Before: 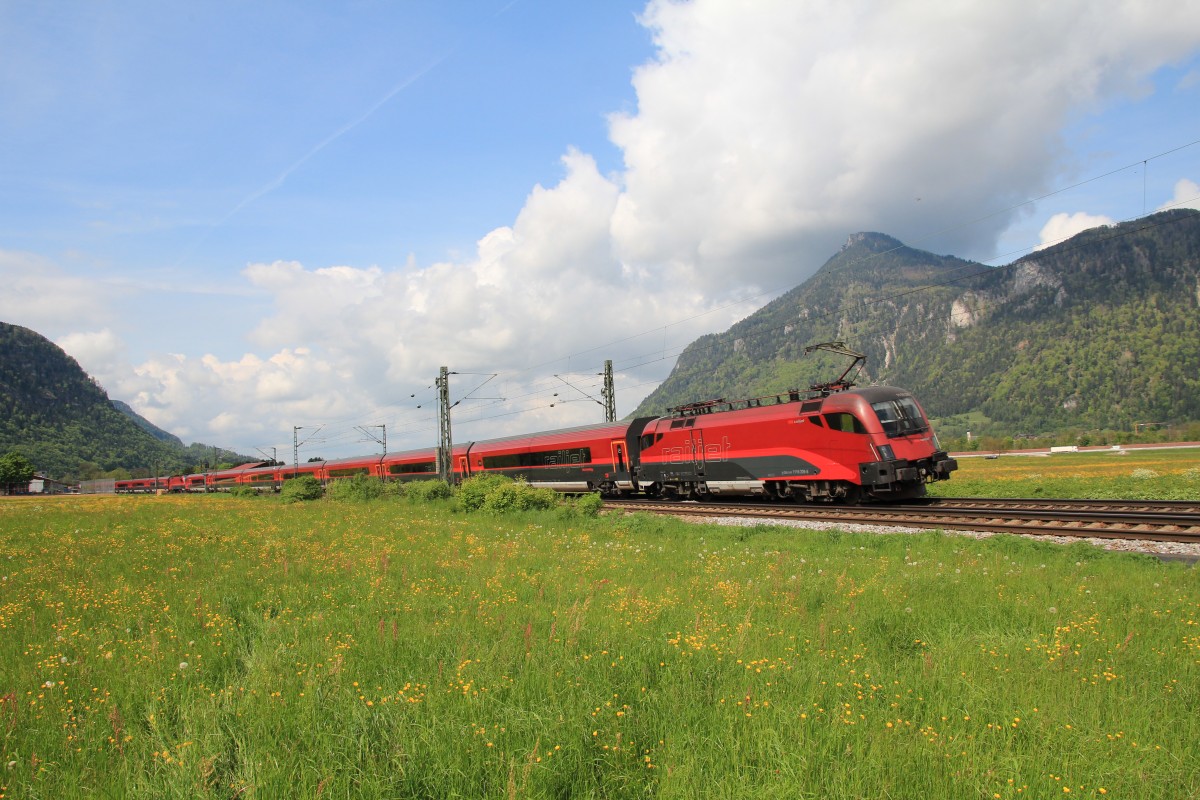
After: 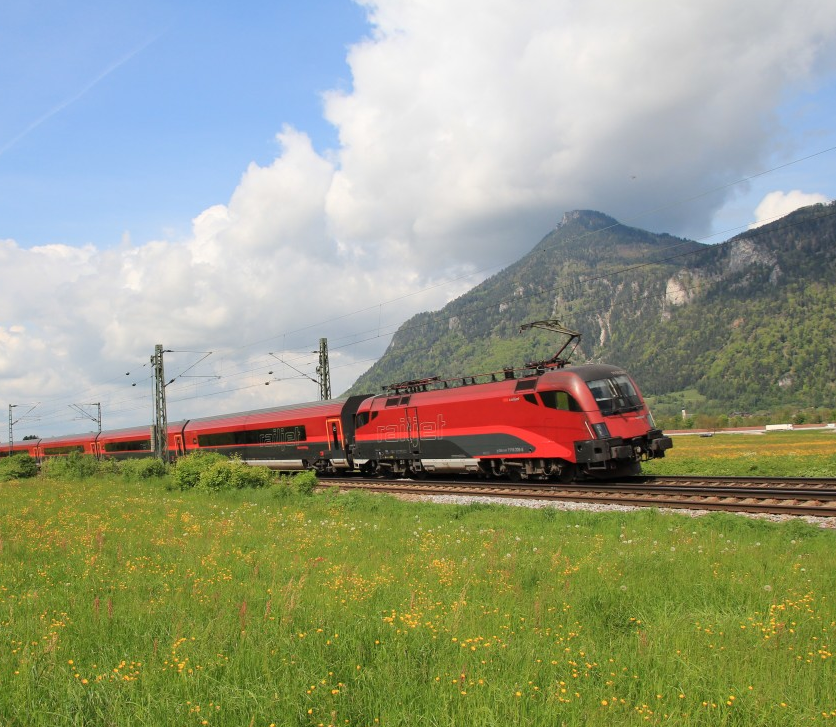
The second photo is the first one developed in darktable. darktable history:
crop and rotate: left 23.769%, top 2.99%, right 6.559%, bottom 6.095%
